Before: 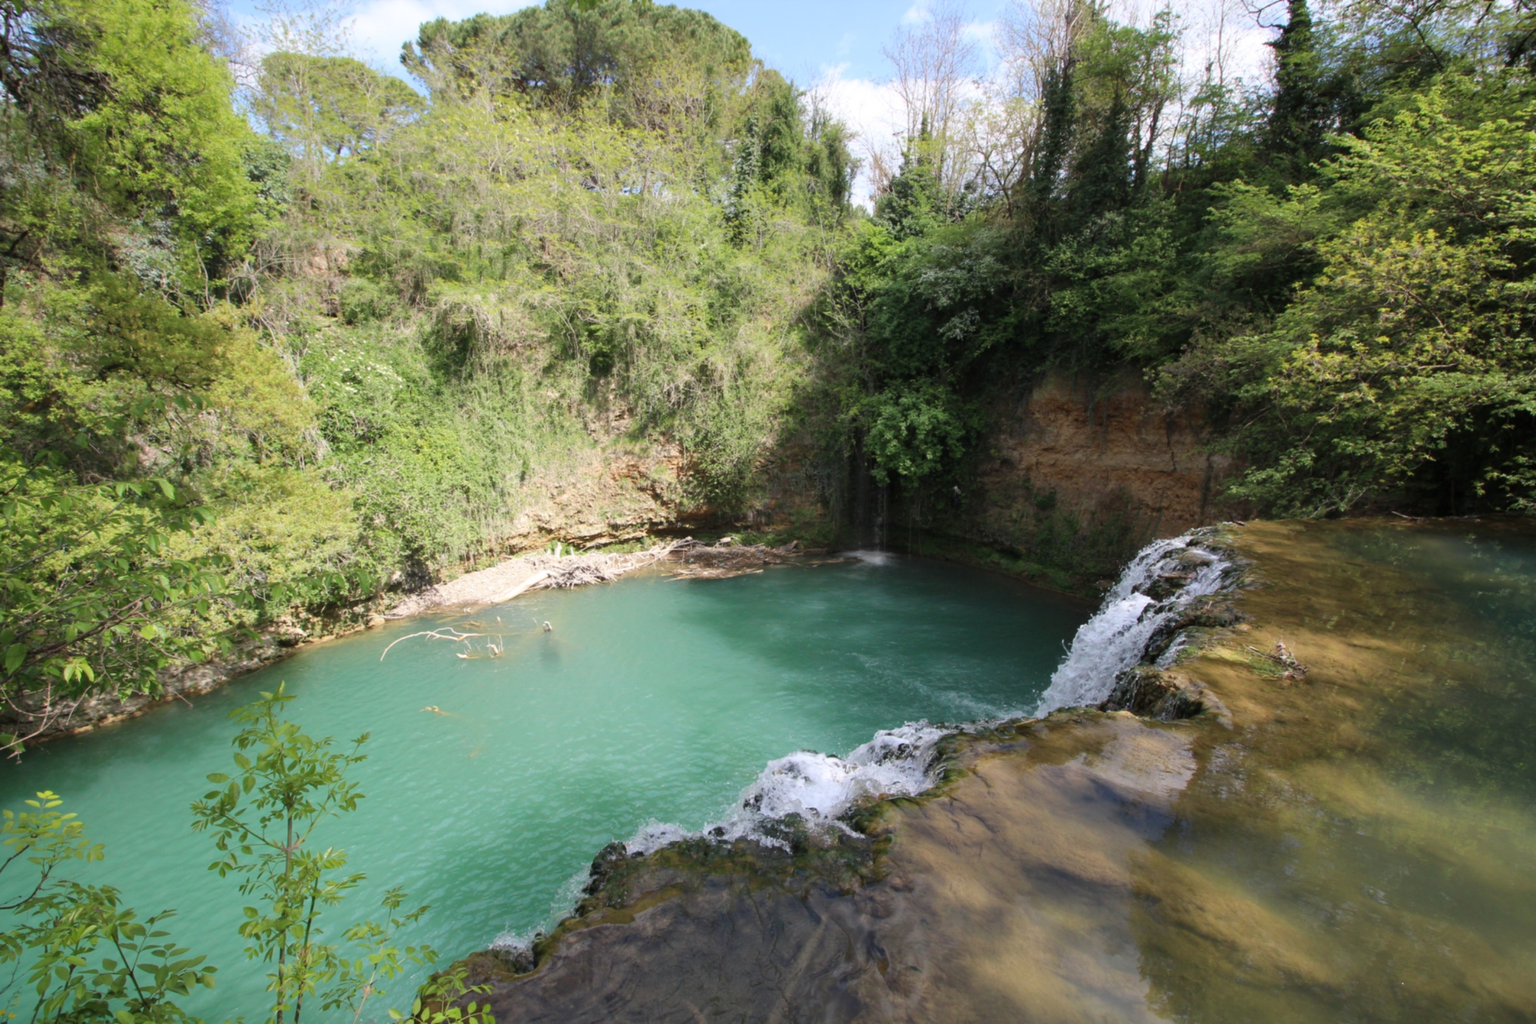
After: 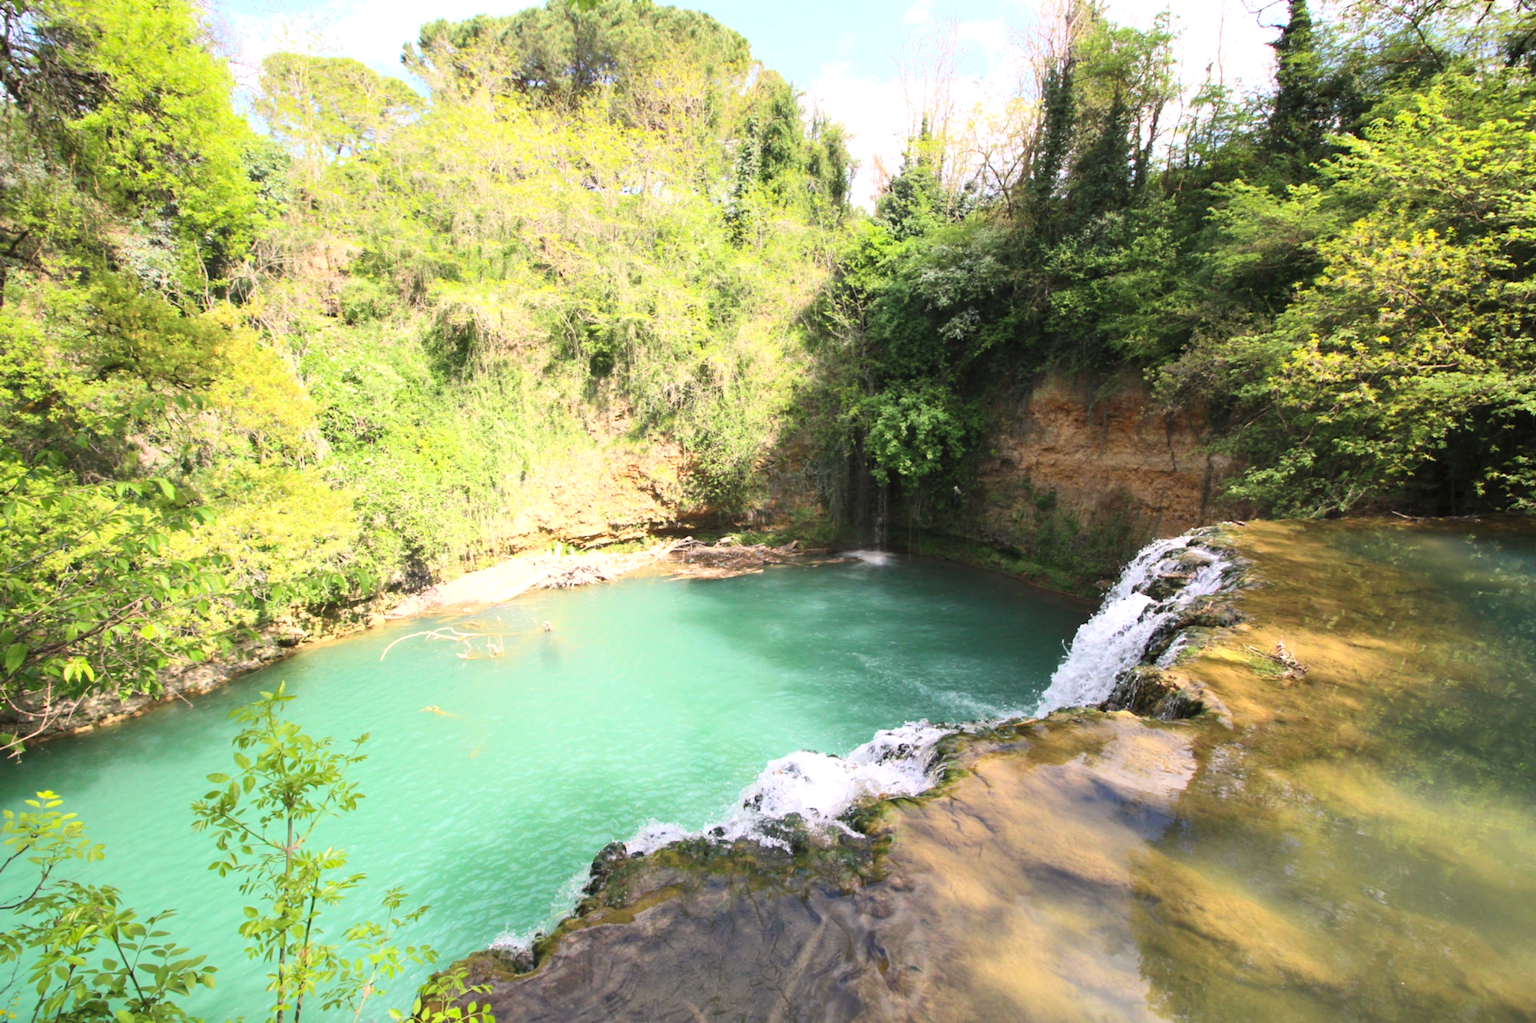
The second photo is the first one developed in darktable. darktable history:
color correction: highlights a* 3.55, highlights b* 5.15
contrast brightness saturation: contrast 0.203, brightness 0.167, saturation 0.229
exposure: exposure 0.64 EV, compensate highlight preservation false
